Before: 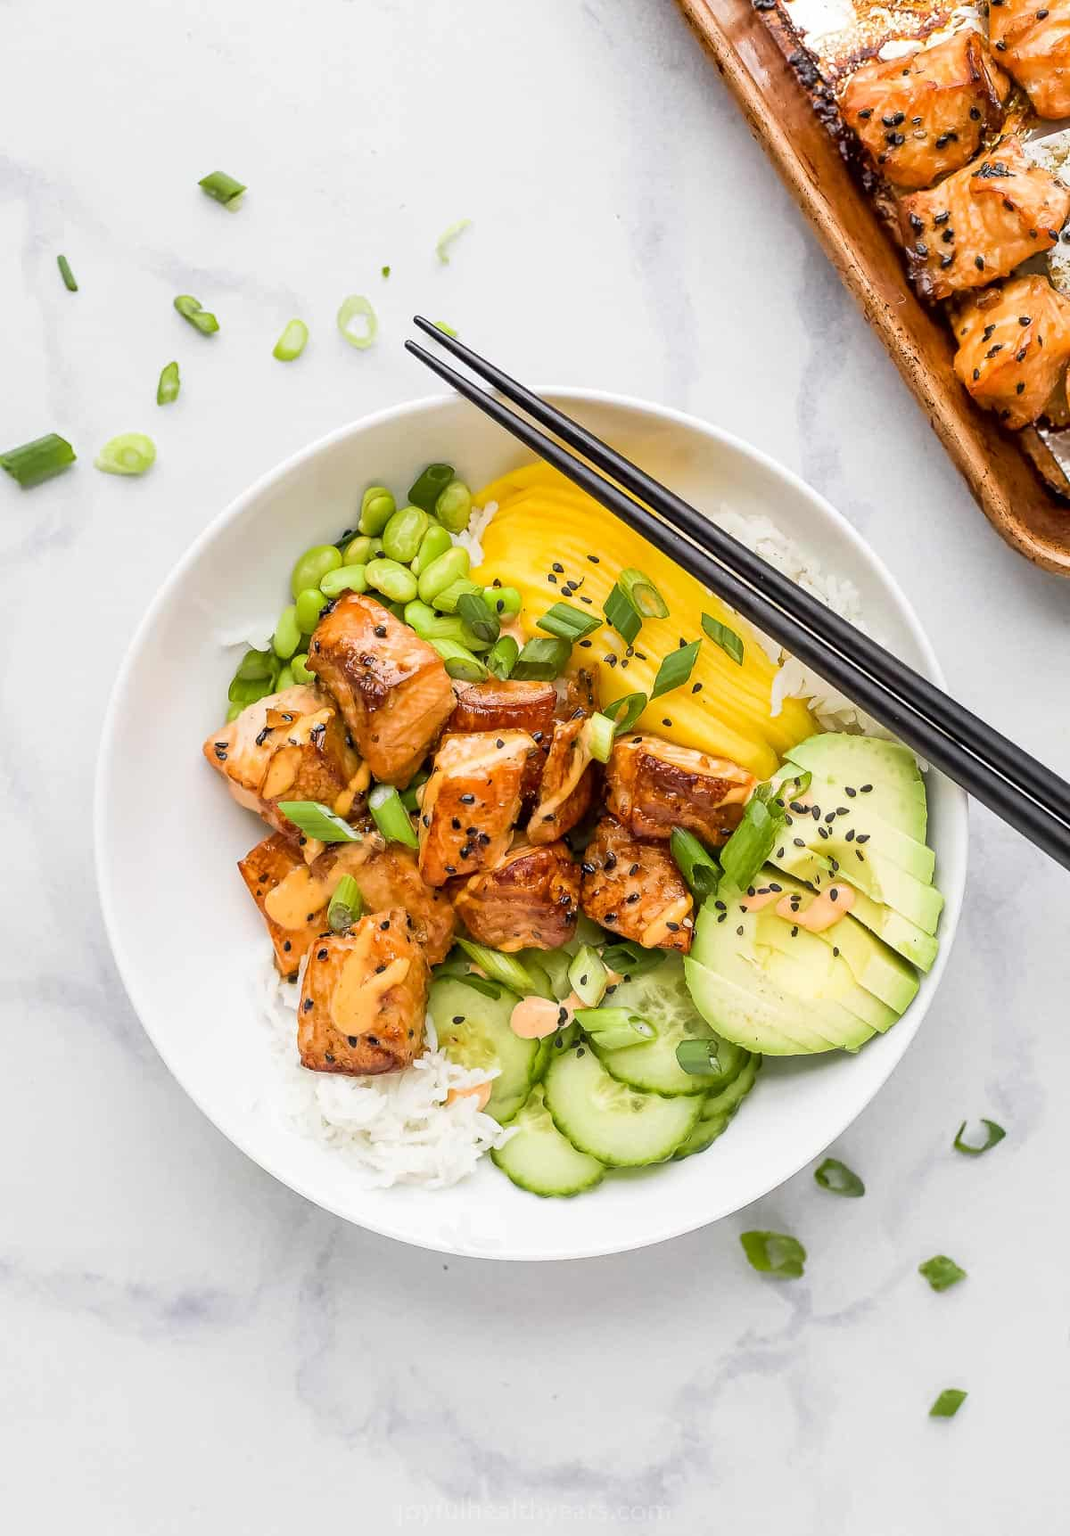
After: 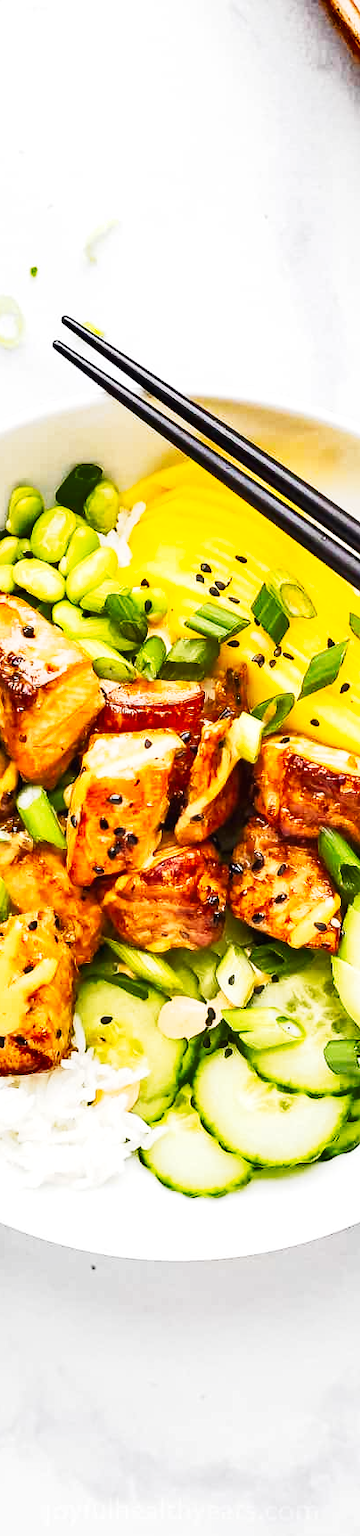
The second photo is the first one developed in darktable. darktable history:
shadows and highlights: shadows 43.59, white point adjustment -1.53, soften with gaussian
crop: left 32.95%, right 33.339%
tone curve: curves: ch0 [(0, 0.013) (0.198, 0.175) (0.512, 0.582) (0.625, 0.754) (0.81, 0.934) (1, 1)], preserve colors none
exposure: exposure 0.438 EV, compensate highlight preservation false
